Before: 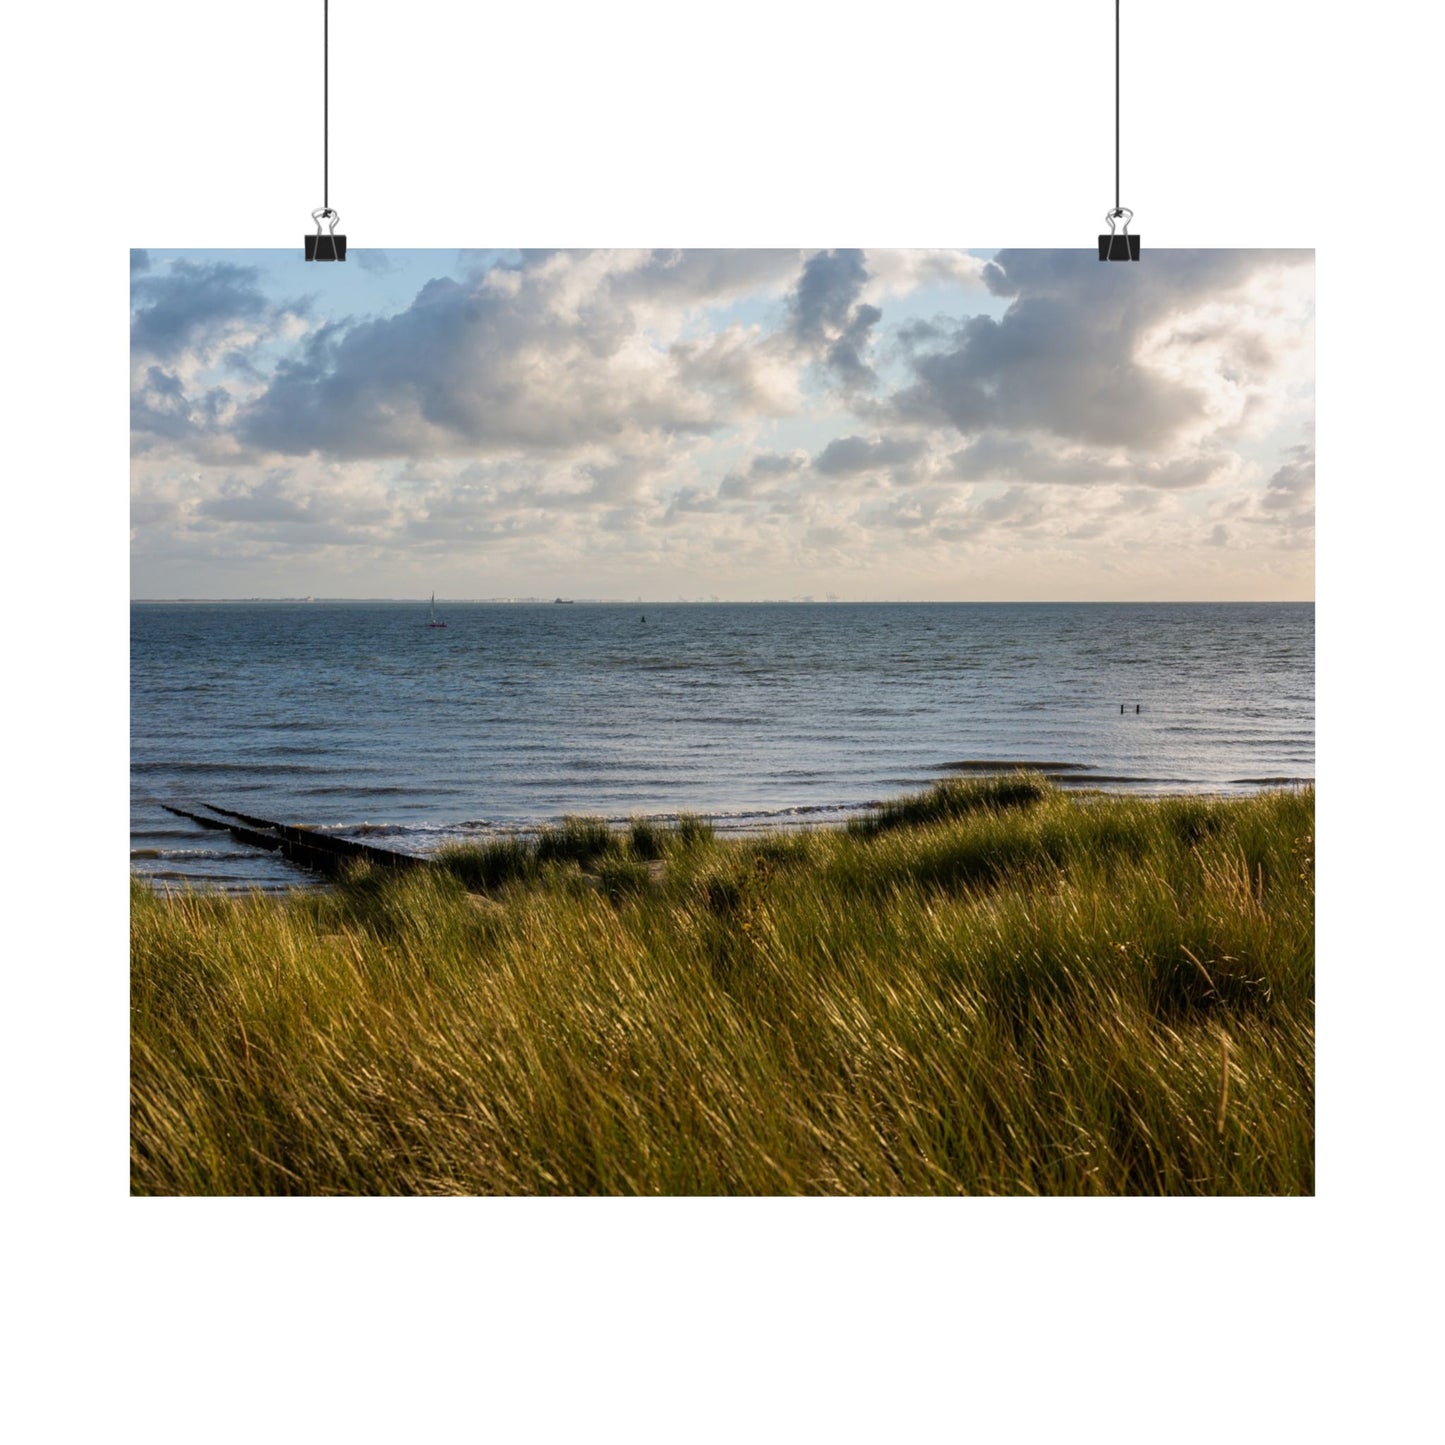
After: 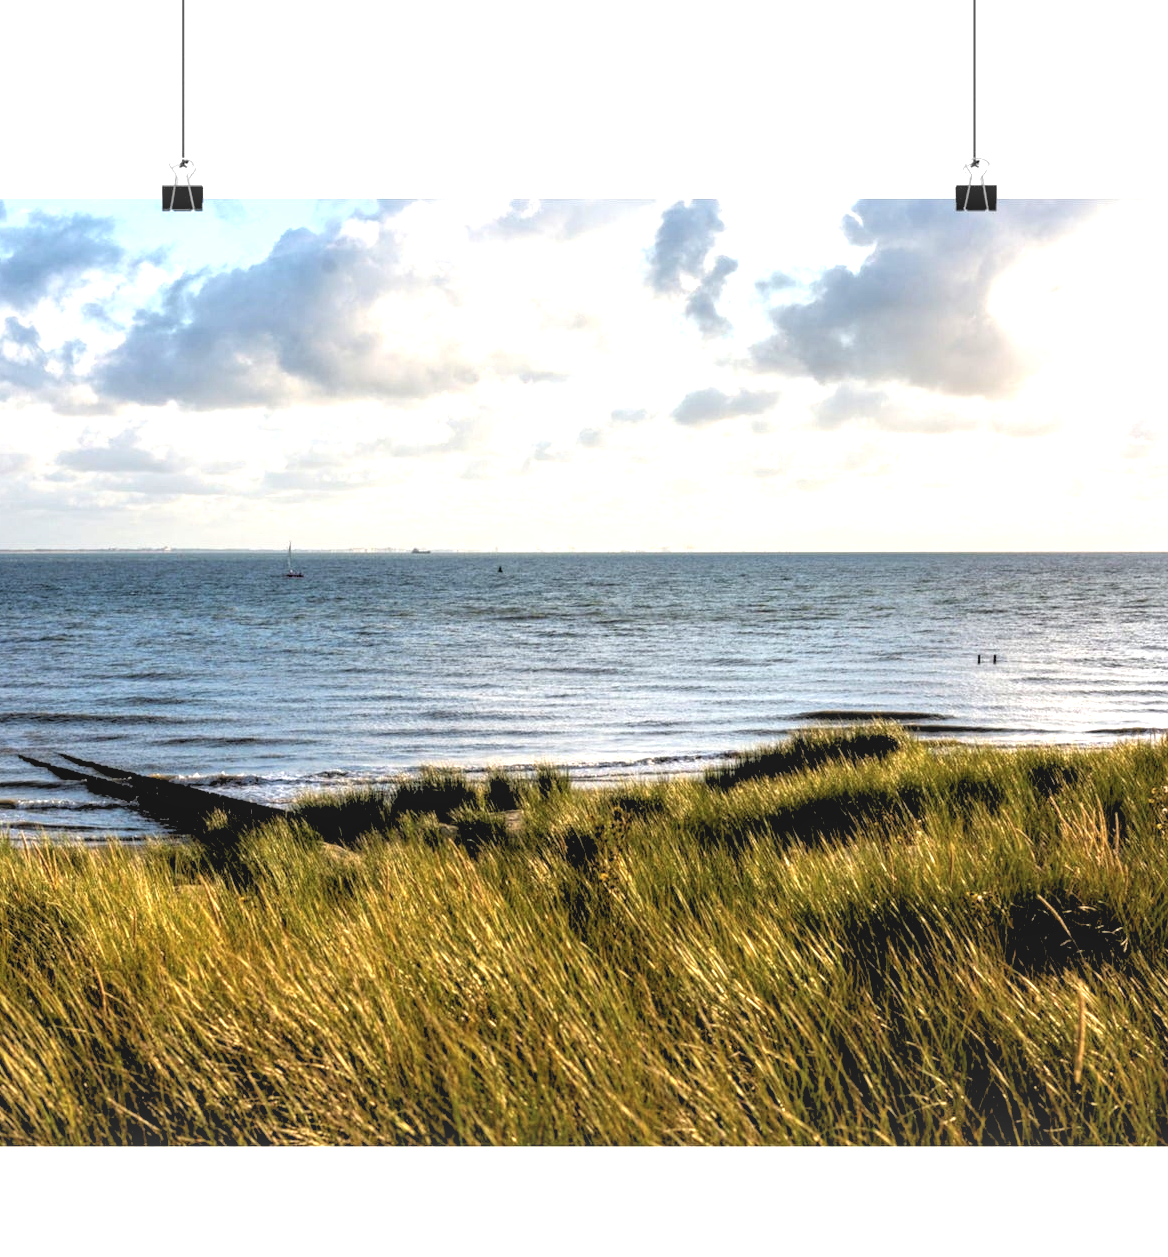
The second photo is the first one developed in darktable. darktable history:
crop: left 9.929%, top 3.475%, right 9.188%, bottom 9.529%
exposure: exposure 0.943 EV, compensate highlight preservation false
local contrast: detail 110%
rgb levels: levels [[0.034, 0.472, 0.904], [0, 0.5, 1], [0, 0.5, 1]]
